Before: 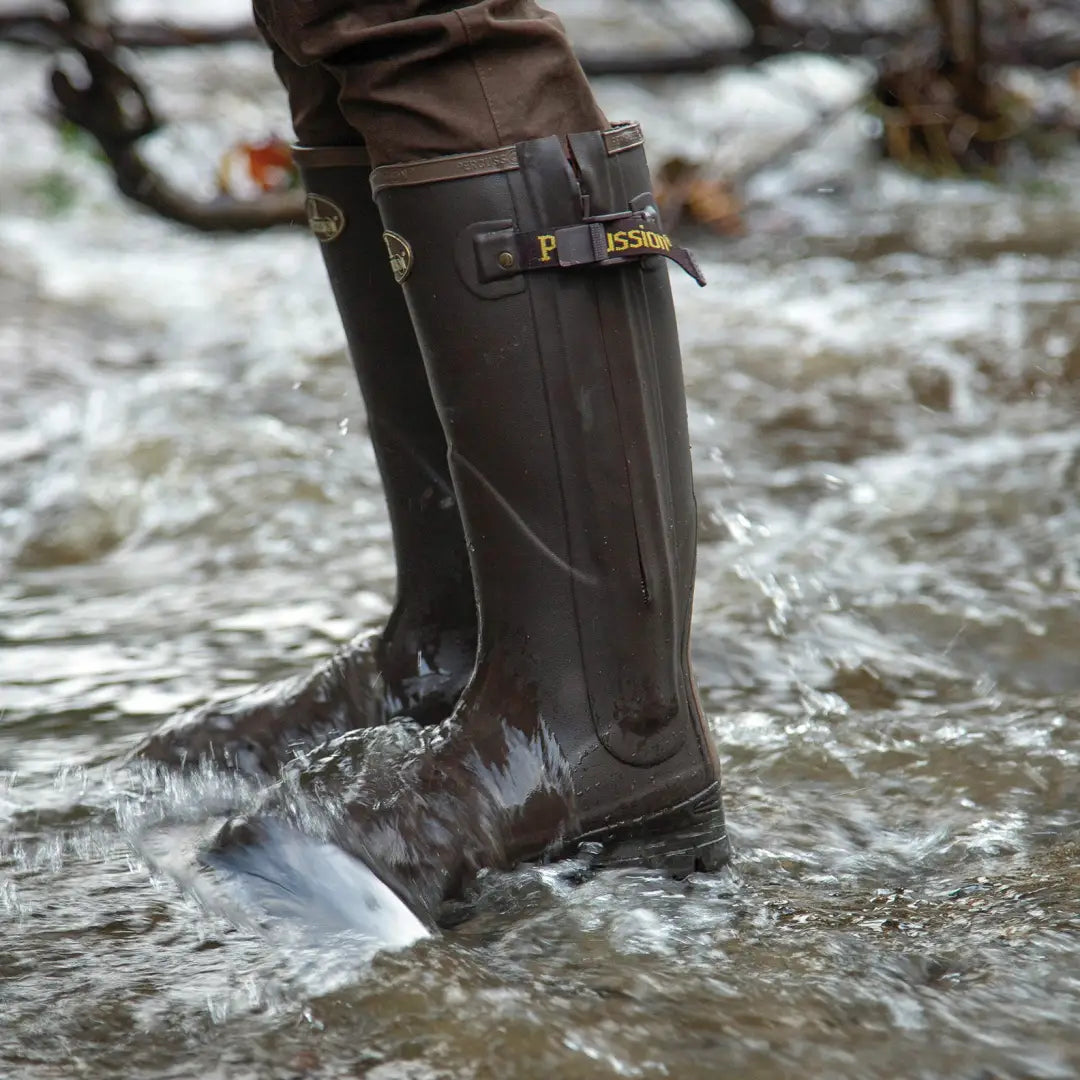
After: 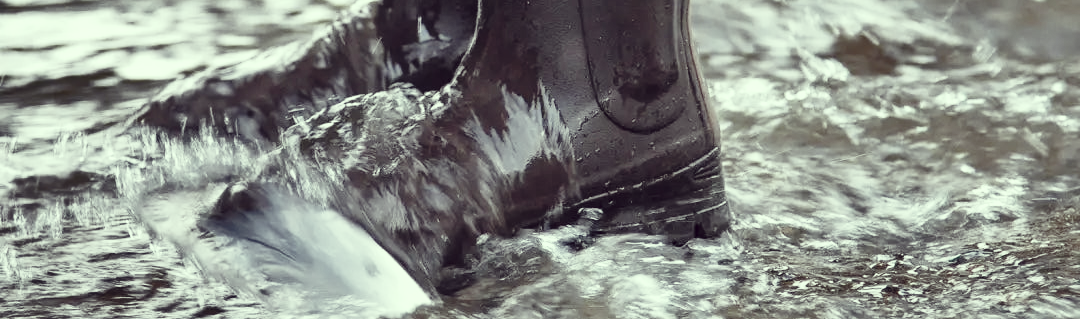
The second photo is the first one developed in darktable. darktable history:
crop and rotate: top 58.861%, bottom 11.569%
base curve: curves: ch0 [(0, 0) (0.028, 0.03) (0.121, 0.232) (0.46, 0.748) (0.859, 0.968) (1, 1)], preserve colors none
color correction: highlights a* -20.77, highlights b* 20.29, shadows a* 19.7, shadows b* -19.99, saturation 0.444
shadows and highlights: radius 105.97, shadows 44.31, highlights -67.55, low approximation 0.01, soften with gaussian
